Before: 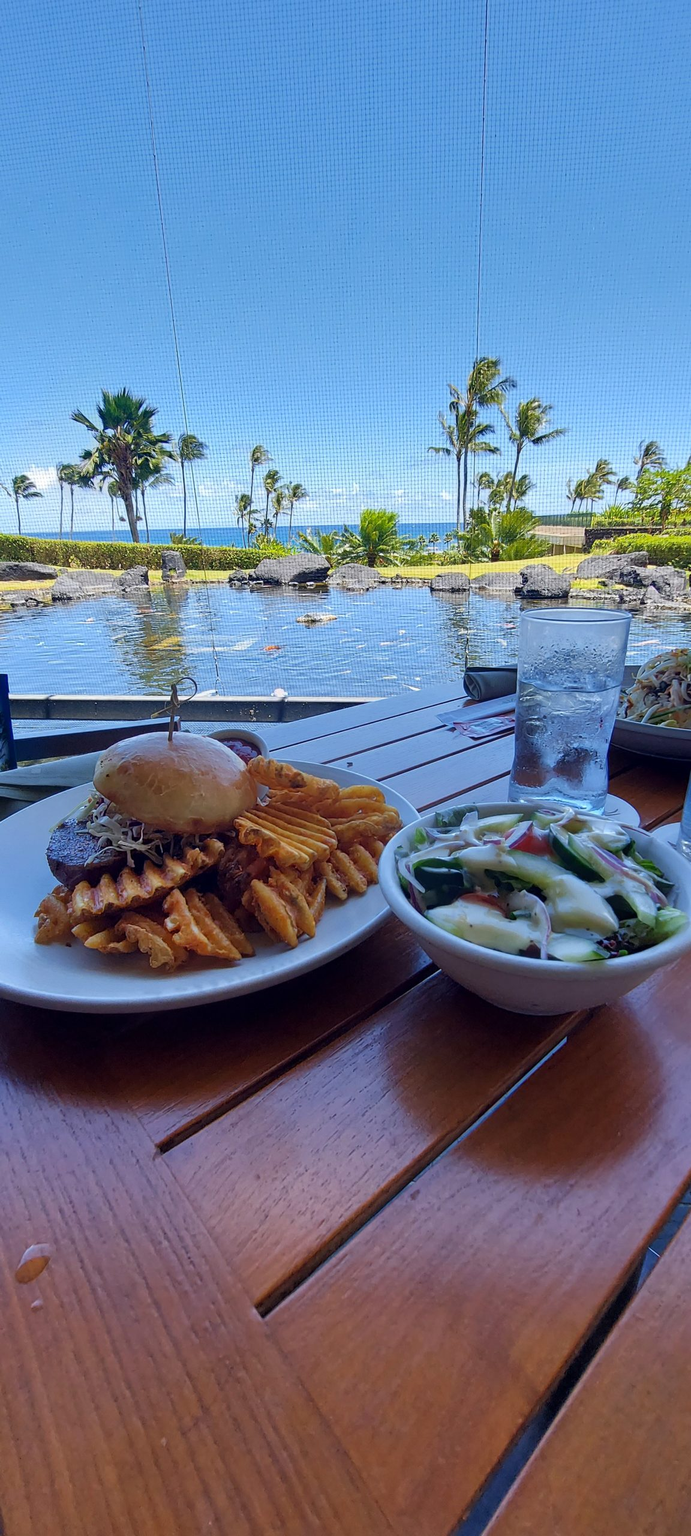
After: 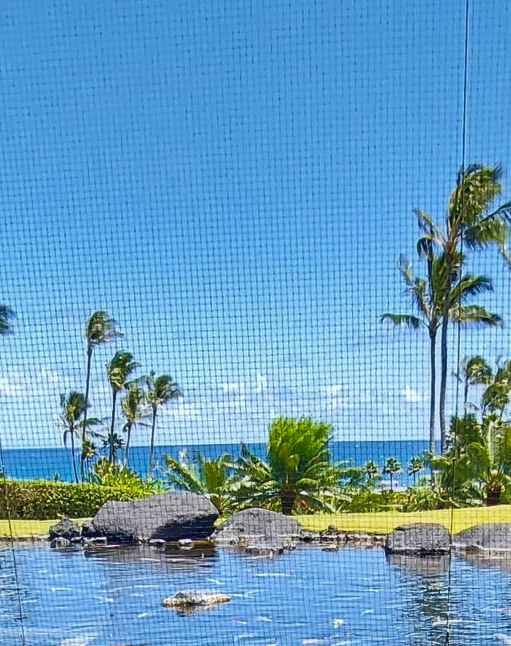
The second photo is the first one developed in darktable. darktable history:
crop: left 28.879%, top 16.849%, right 26.678%, bottom 57.883%
velvia: on, module defaults
shadows and highlights: radius 119, shadows 42.31, highlights -61.71, soften with gaussian
